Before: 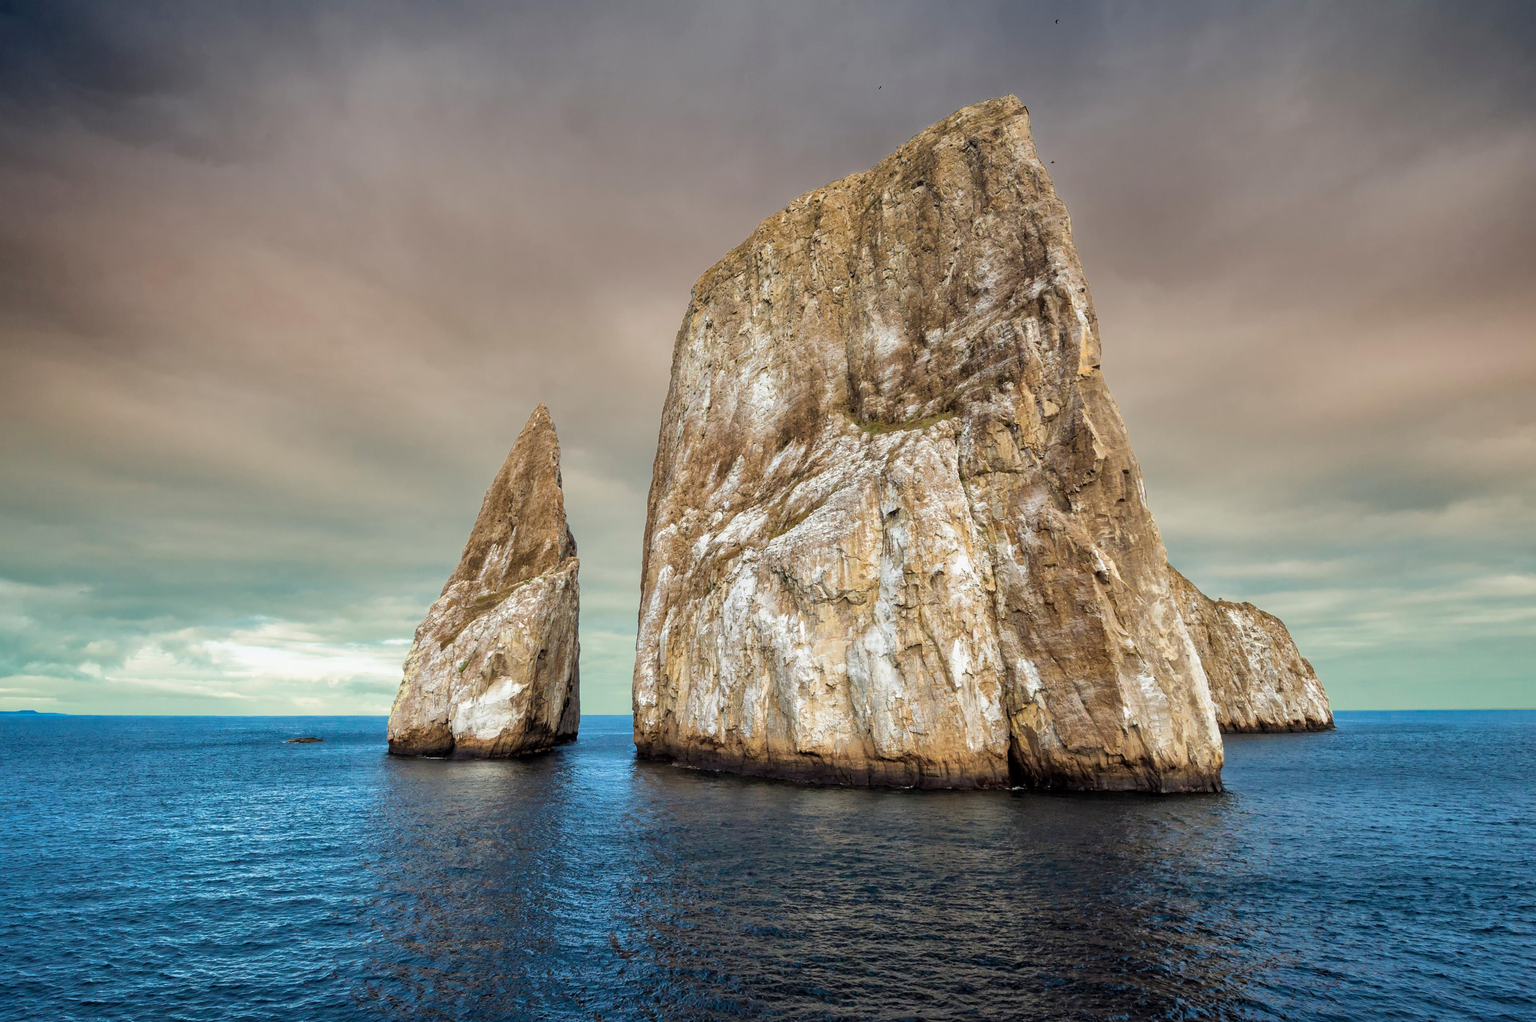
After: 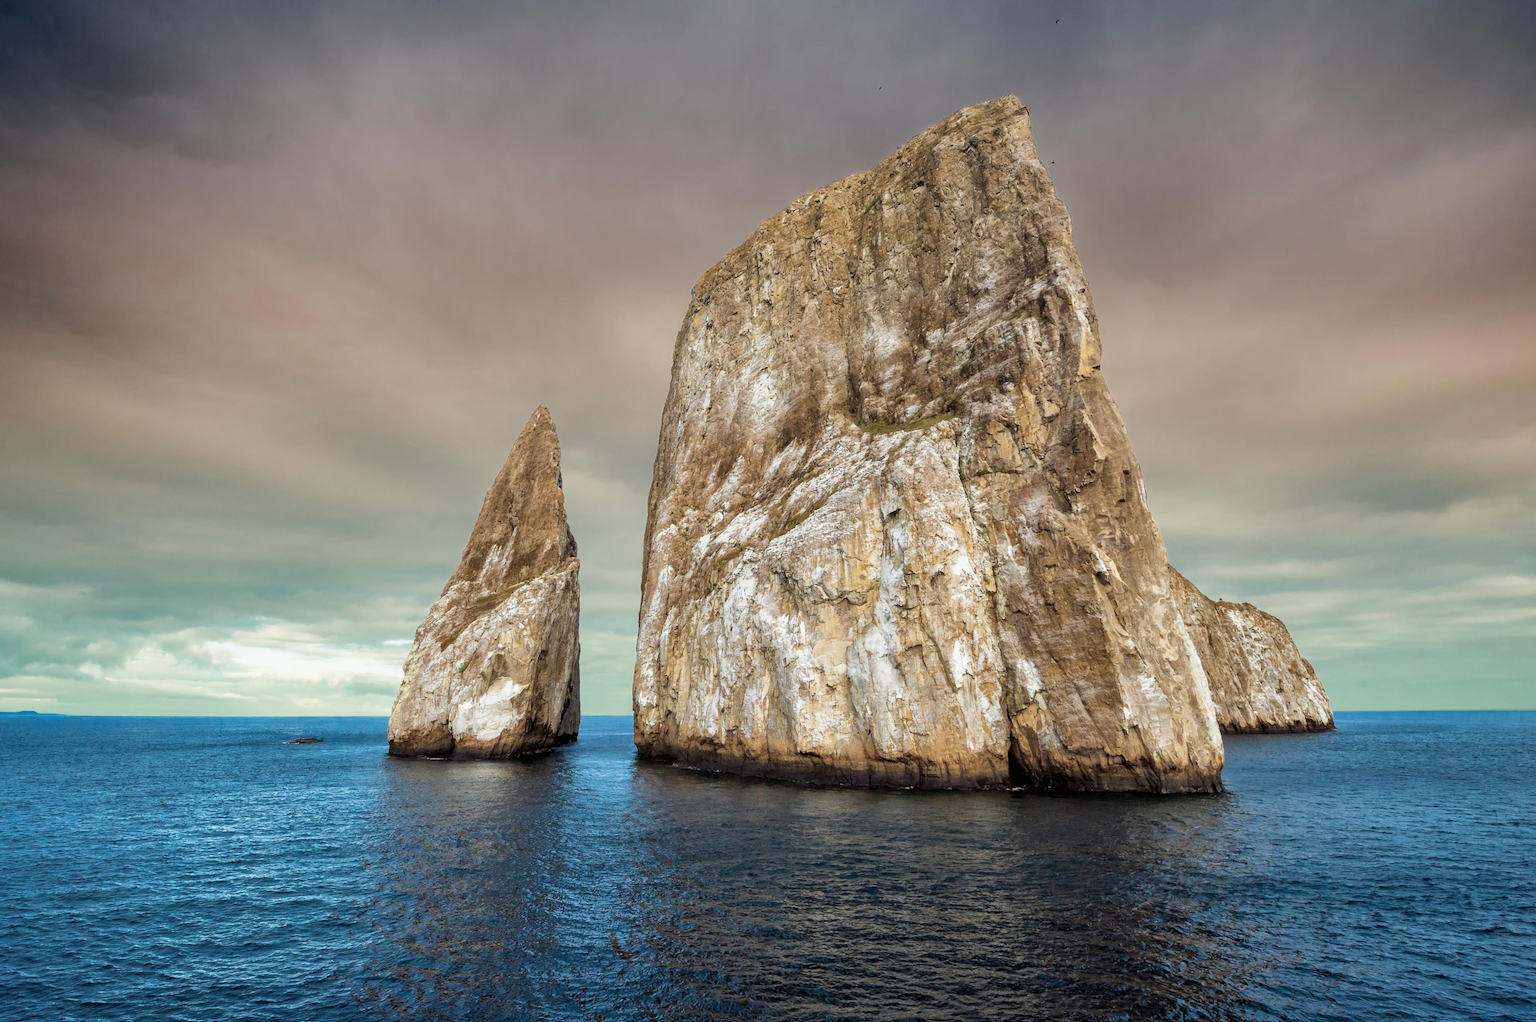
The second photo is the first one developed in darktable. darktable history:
contrast brightness saturation: saturation -0.043
